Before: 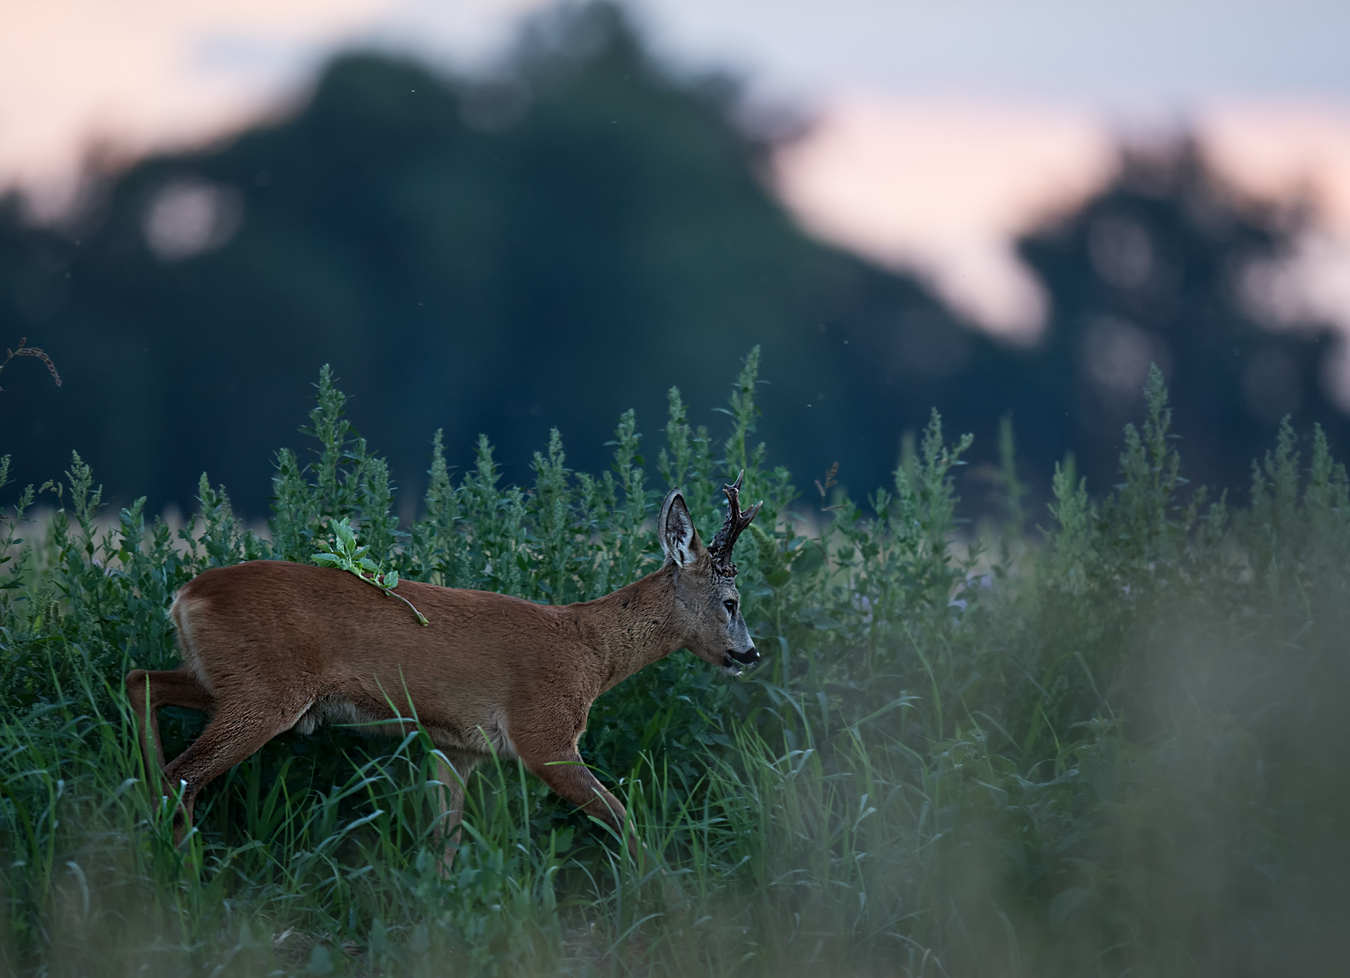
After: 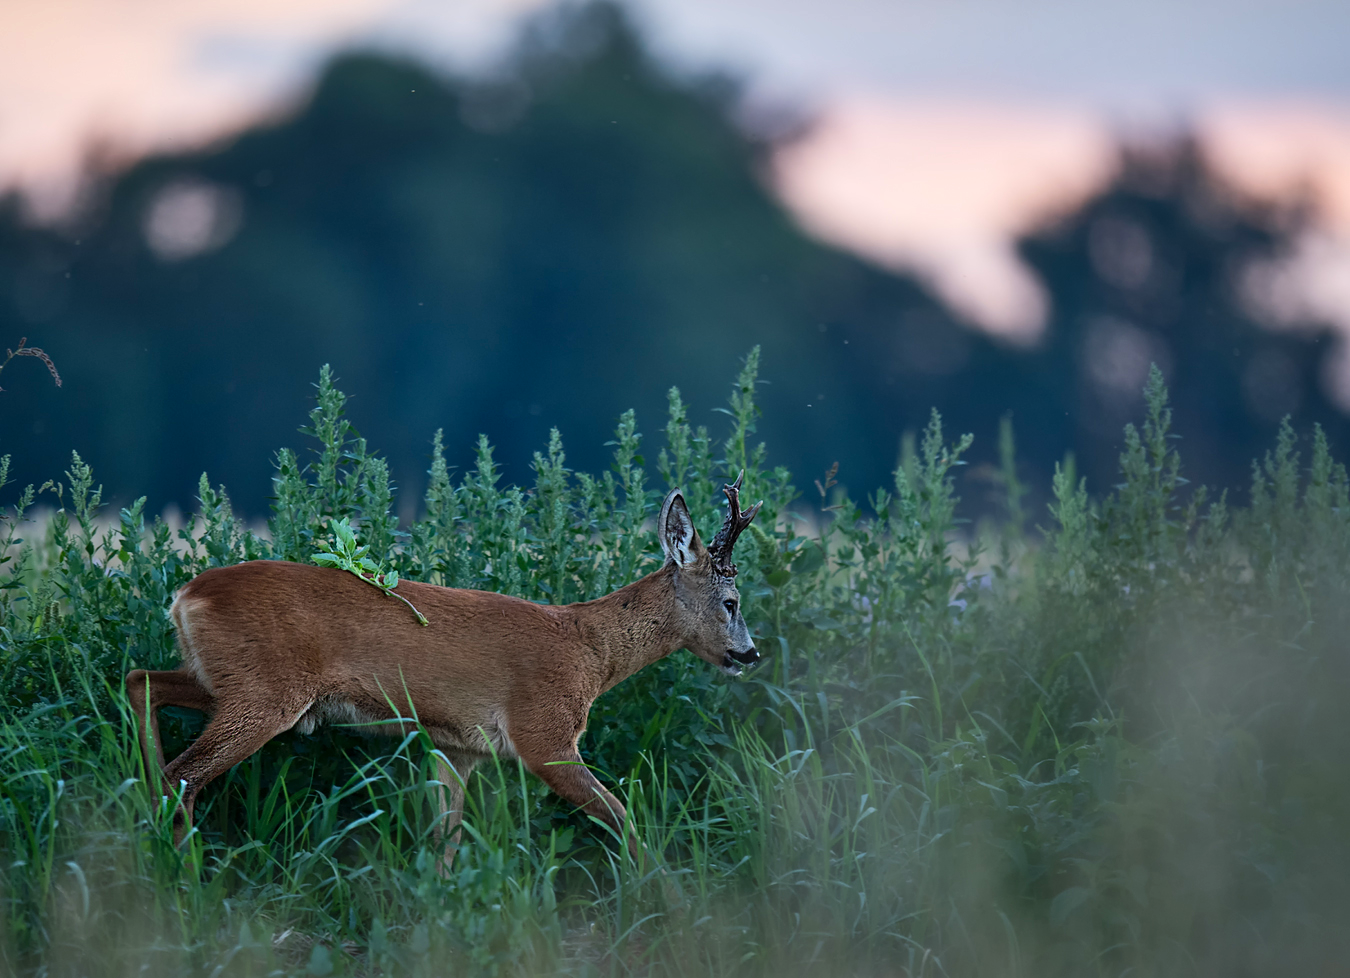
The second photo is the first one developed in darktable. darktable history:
contrast brightness saturation: contrast 0.041, saturation 0.151
shadows and highlights: soften with gaussian
